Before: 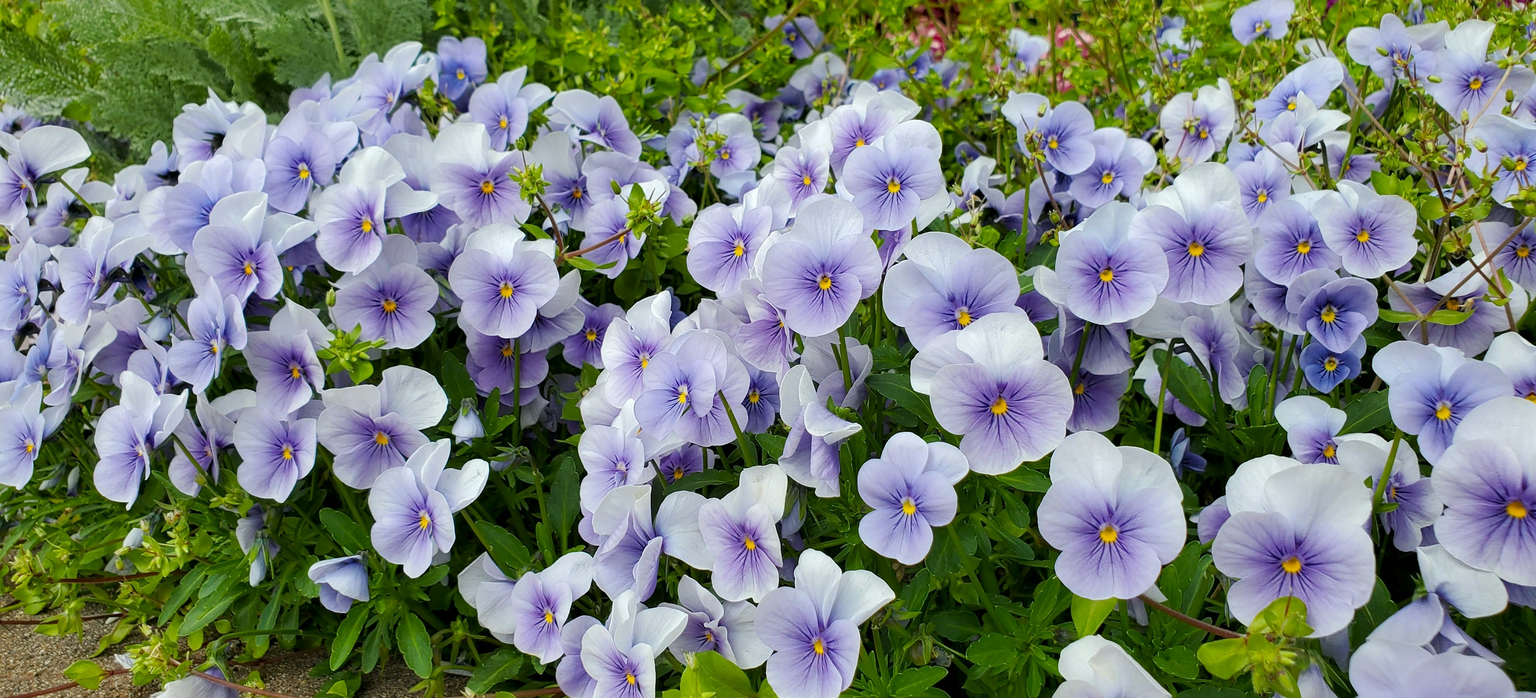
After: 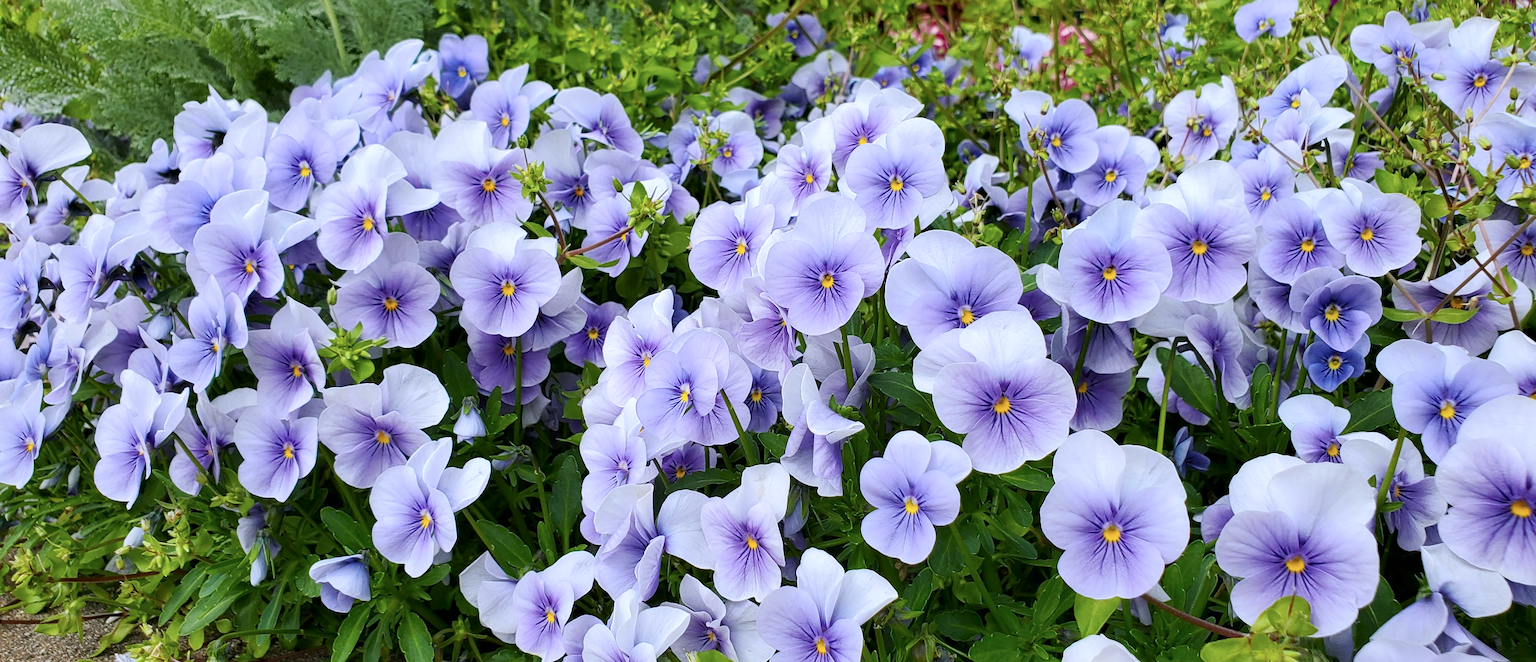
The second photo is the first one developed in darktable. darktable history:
contrast brightness saturation: contrast 0.153, brightness 0.041
crop: top 0.404%, right 0.254%, bottom 5.001%
color calibration: gray › normalize channels true, illuminant as shot in camera, x 0.362, y 0.384, temperature 4530.21 K, gamut compression 0.019
